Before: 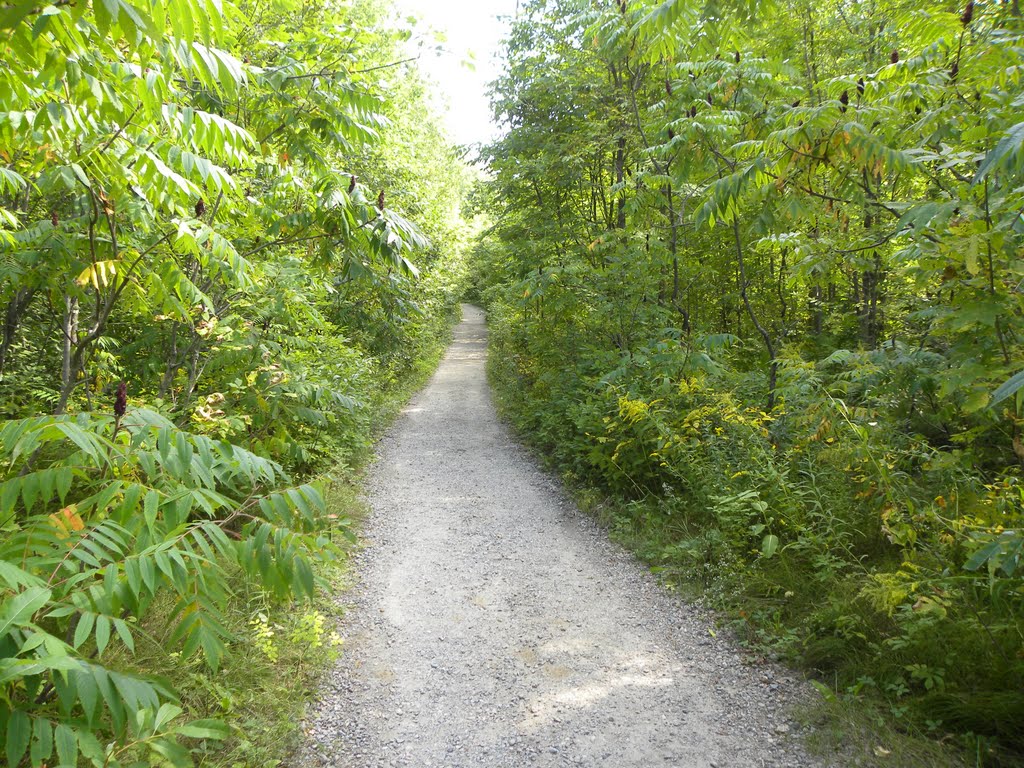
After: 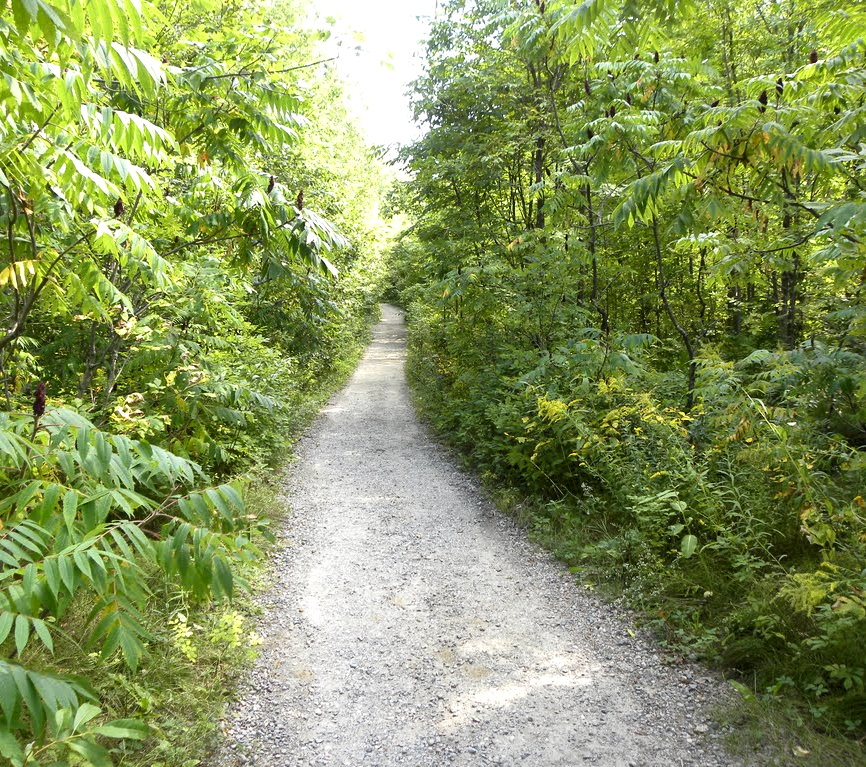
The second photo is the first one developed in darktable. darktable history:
local contrast: mode bilateral grid, contrast 26, coarseness 61, detail 152%, midtone range 0.2
crop: left 7.944%, right 7.441%
shadows and highlights: shadows 0.442, highlights 41.54
